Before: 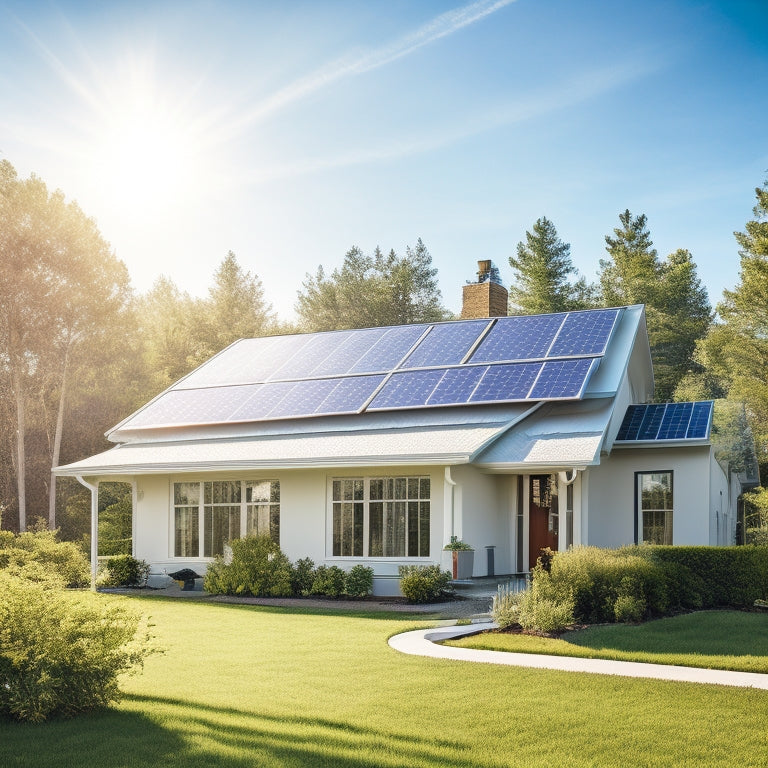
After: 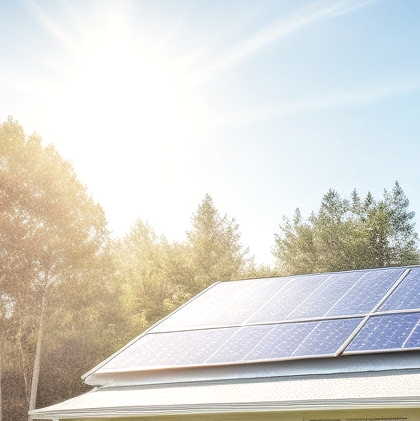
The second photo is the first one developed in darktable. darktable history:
local contrast: on, module defaults
crop and rotate: left 3.047%, top 7.509%, right 42.236%, bottom 37.598%
shadows and highlights: radius 93.07, shadows -14.46, white point adjustment 0.23, highlights 31.48, compress 48.23%, highlights color adjustment 52.79%, soften with gaussian
